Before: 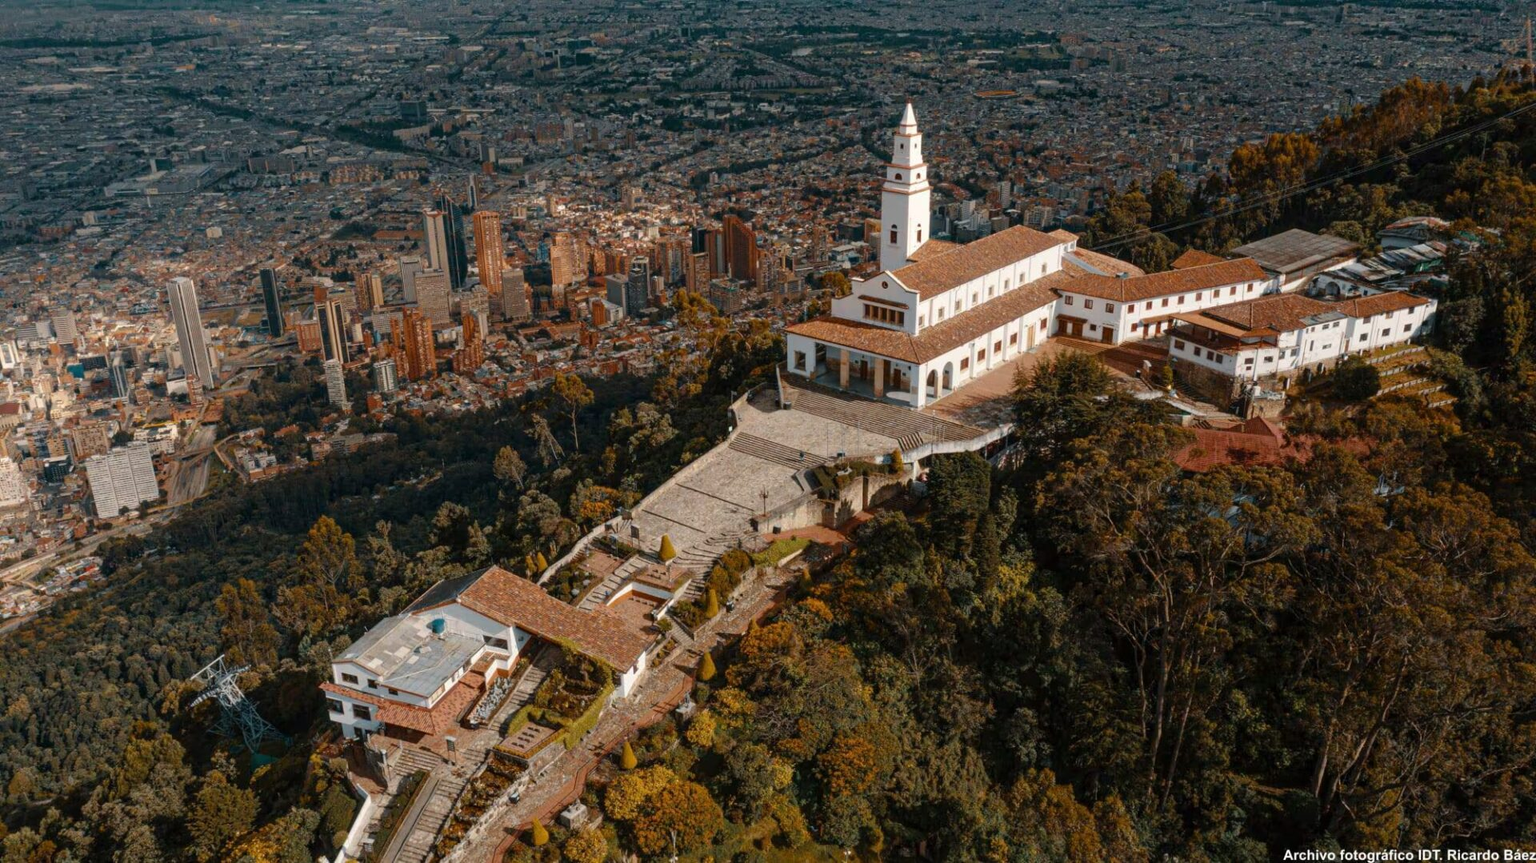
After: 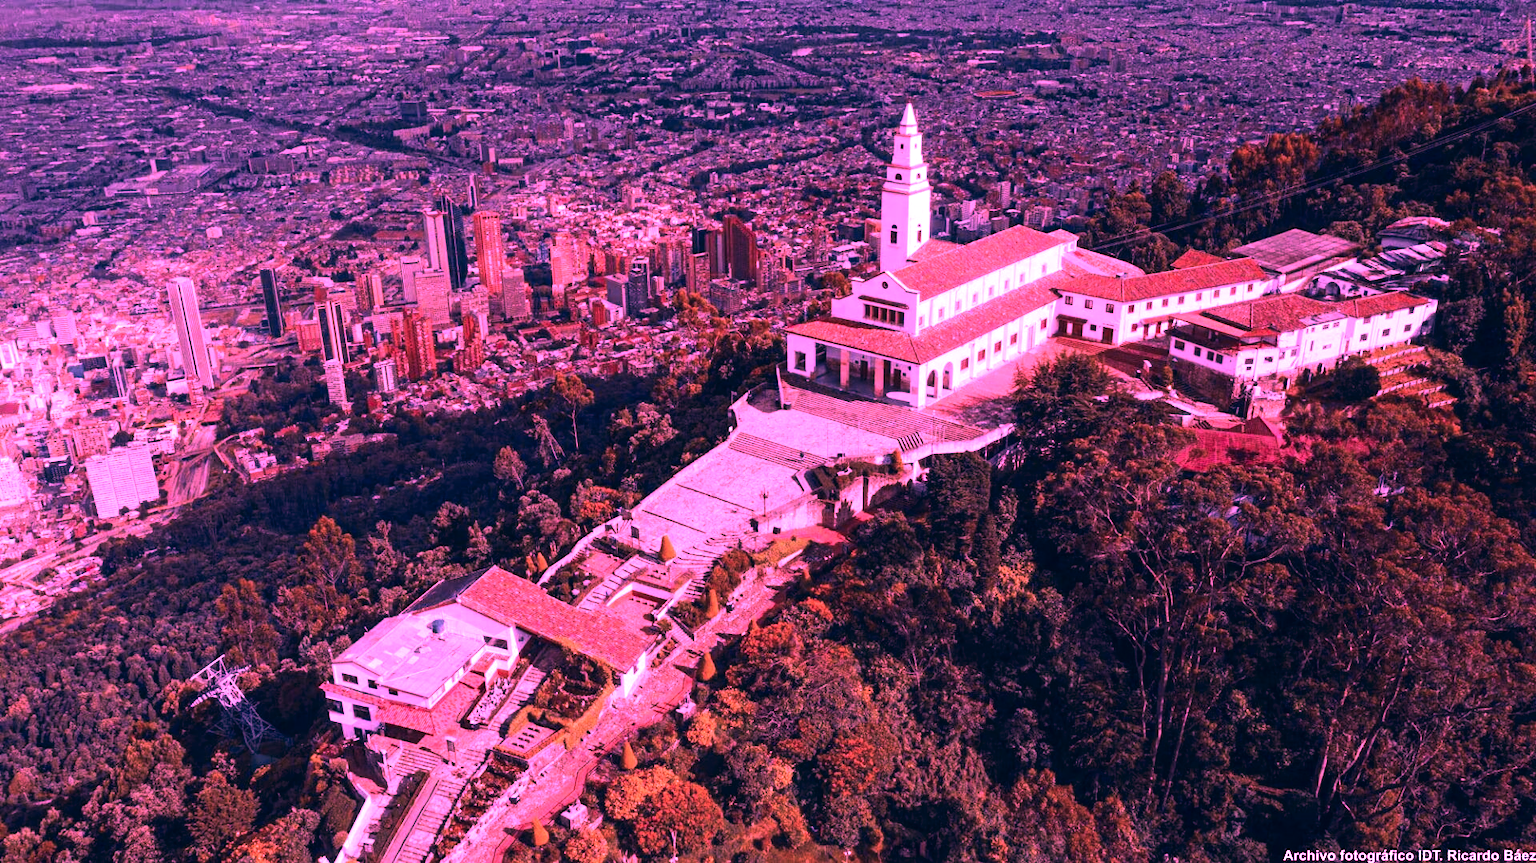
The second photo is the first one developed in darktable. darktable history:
color calibration: illuminant custom, x 0.261, y 0.521, temperature 7054.11 K
tone equalizer: -8 EV -0.75 EV, -7 EV -0.7 EV, -6 EV -0.6 EV, -5 EV -0.4 EV, -3 EV 0.4 EV, -2 EV 0.6 EV, -1 EV 0.7 EV, +0 EV 0.75 EV, edges refinement/feathering 500, mask exposure compensation -1.57 EV, preserve details no
color correction: highlights a* 10.32, highlights b* 14.66, shadows a* -9.59, shadows b* -15.02
exposure: black level correction 0, exposure 0.7 EV, compensate exposure bias true, compensate highlight preservation false
